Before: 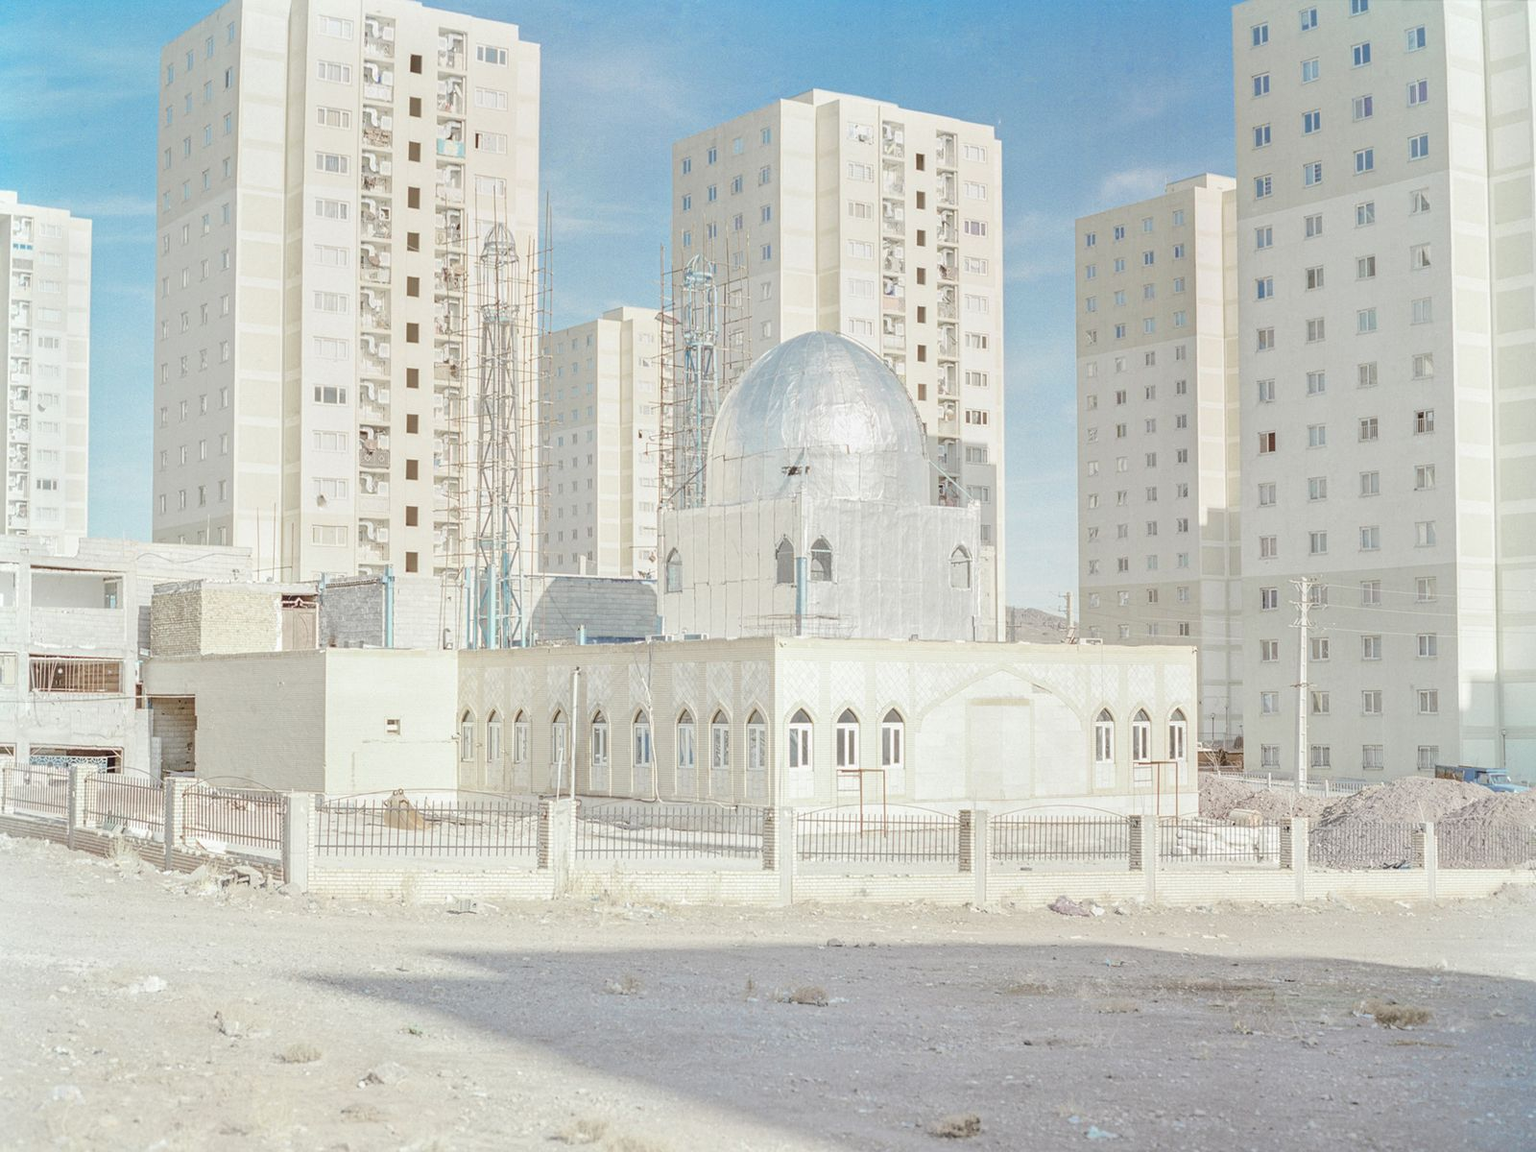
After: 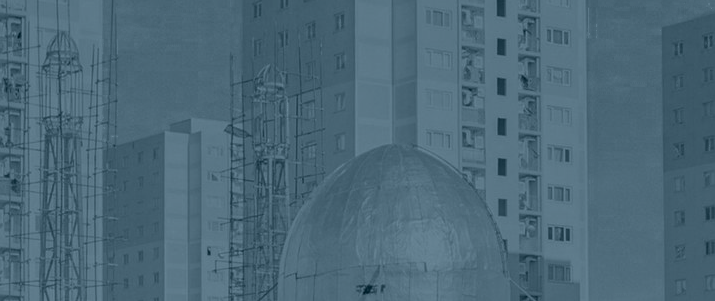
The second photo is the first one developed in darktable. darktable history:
color zones: curves: ch0 [(0.203, 0.433) (0.607, 0.517) (0.697, 0.696) (0.705, 0.897)]
colorize: hue 194.4°, saturation 29%, source mix 61.75%, lightness 3.98%, version 1
crop: left 28.64%, top 16.832%, right 26.637%, bottom 58.055%
